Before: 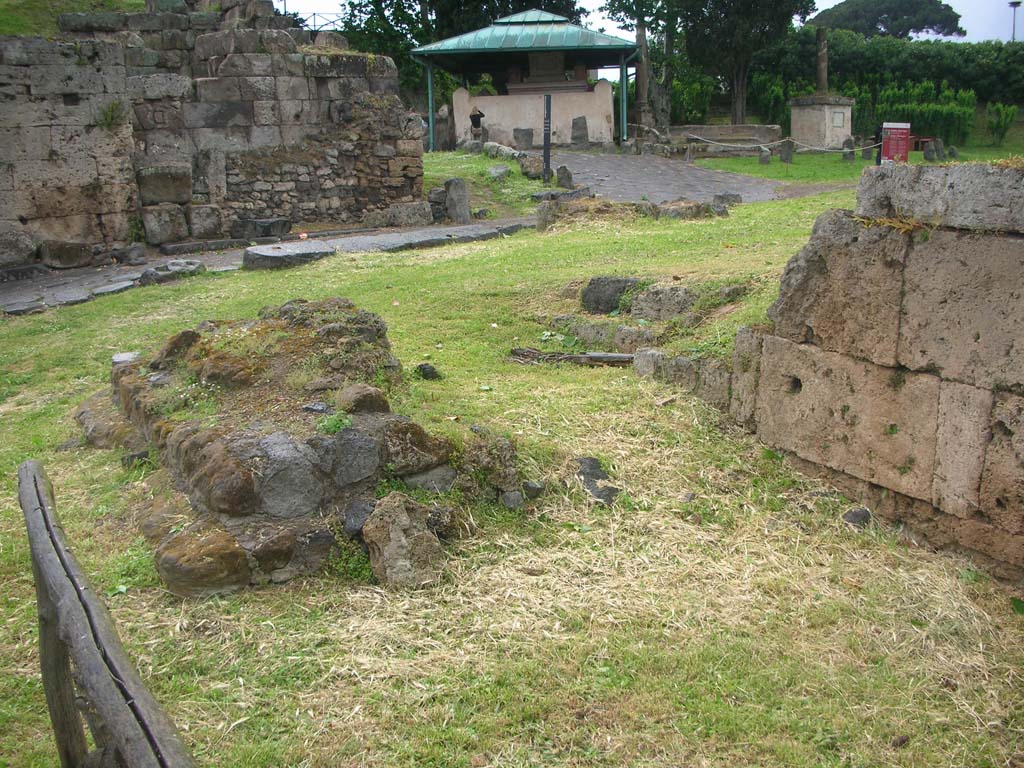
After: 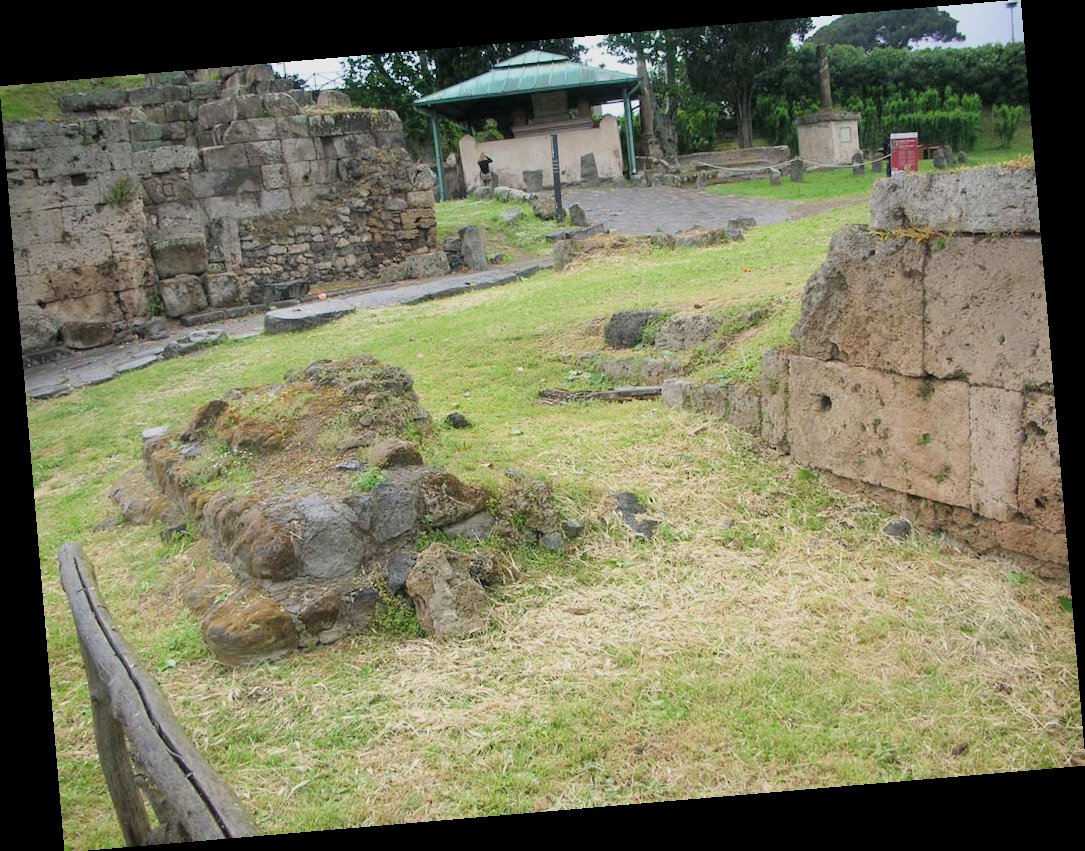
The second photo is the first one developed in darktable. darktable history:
rotate and perspective: rotation -4.86°, automatic cropping off
exposure: exposure 0.6 EV, compensate highlight preservation false
filmic rgb: black relative exposure -7.65 EV, white relative exposure 4.56 EV, hardness 3.61
